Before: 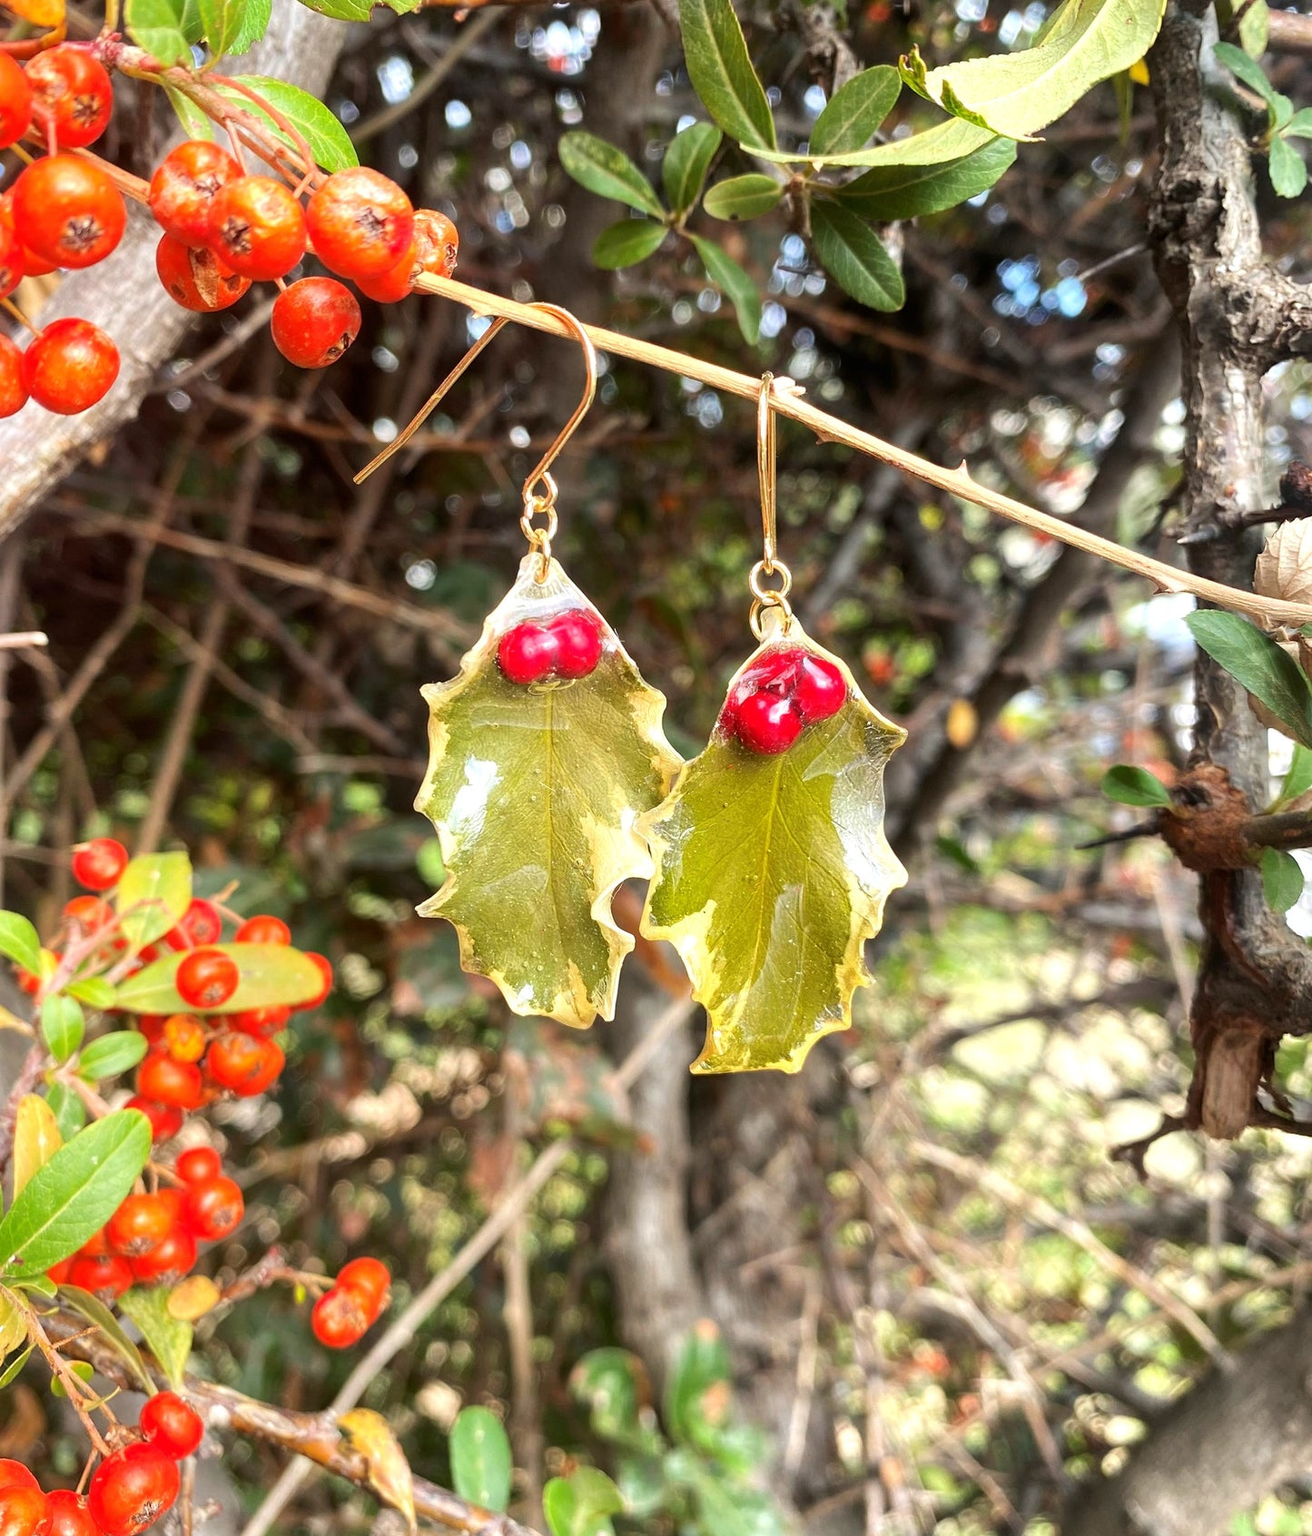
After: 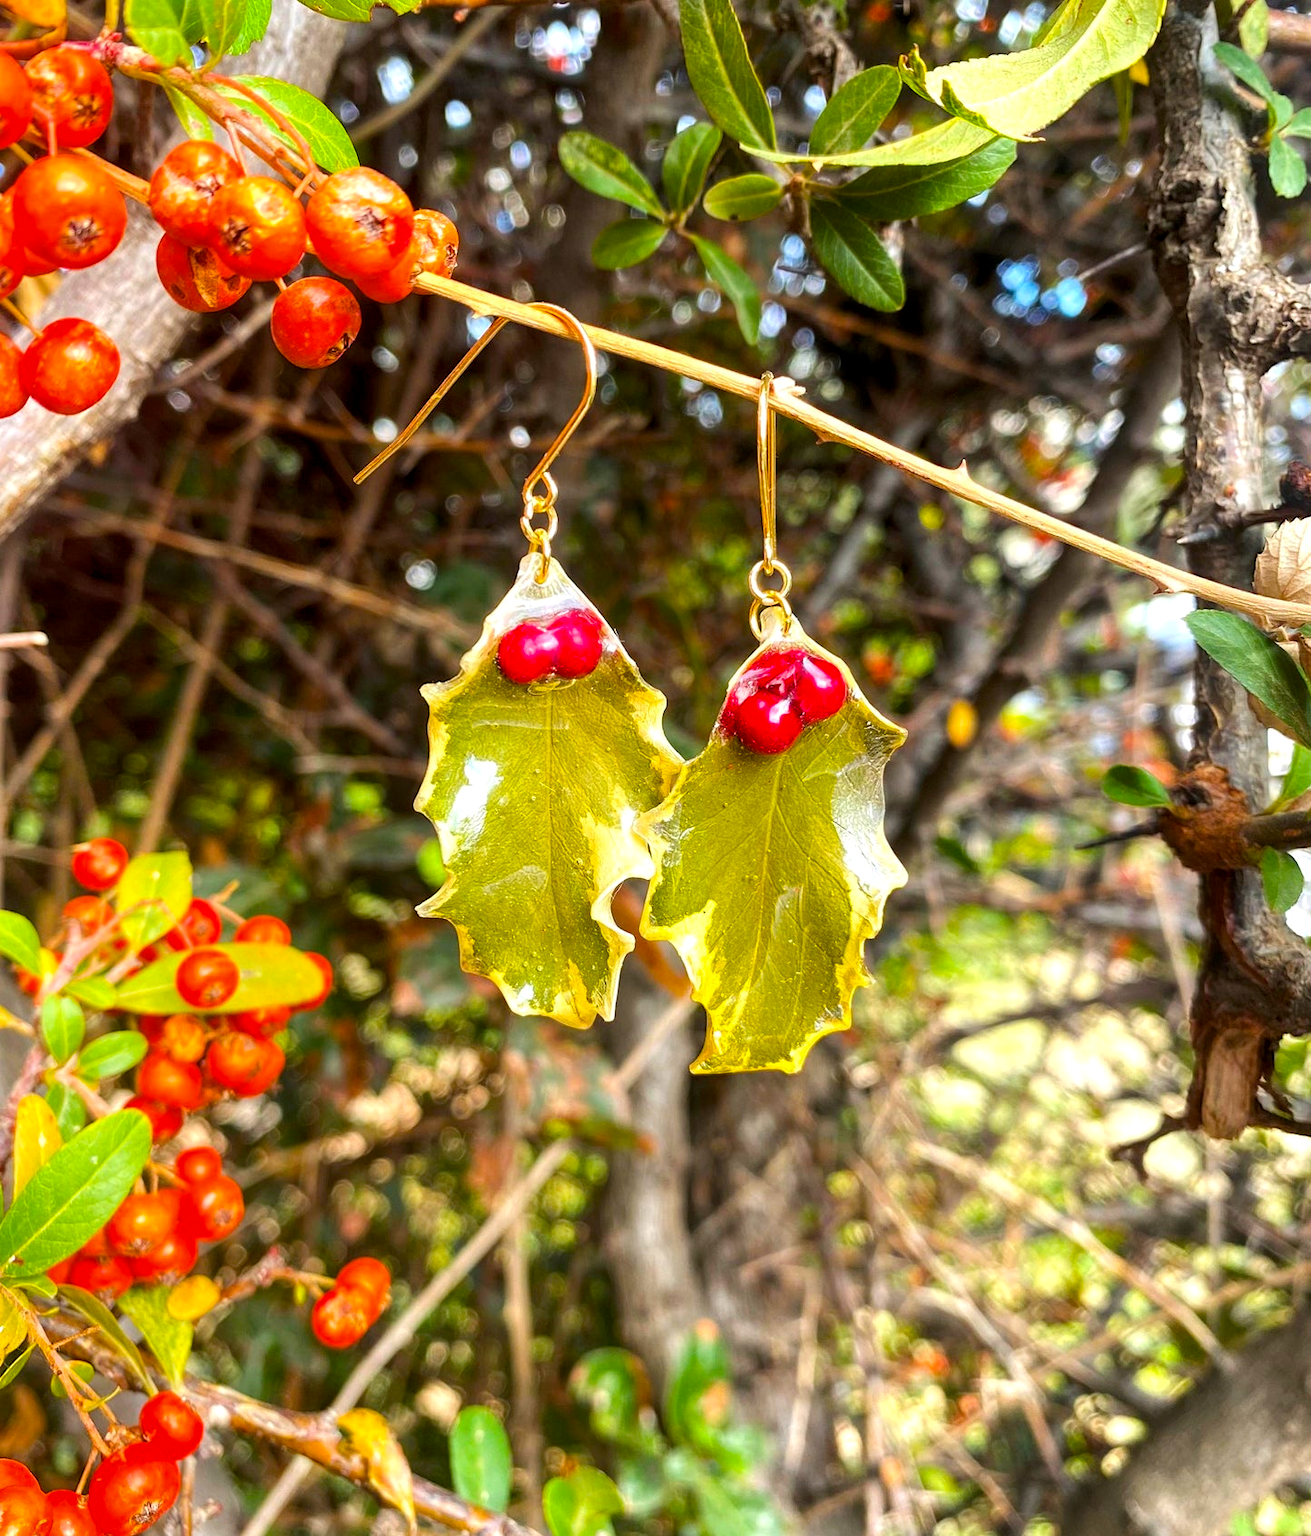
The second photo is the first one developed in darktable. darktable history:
color balance rgb: linear chroma grading › global chroma 15%, perceptual saturation grading › global saturation 30%
local contrast: highlights 100%, shadows 100%, detail 120%, midtone range 0.2
